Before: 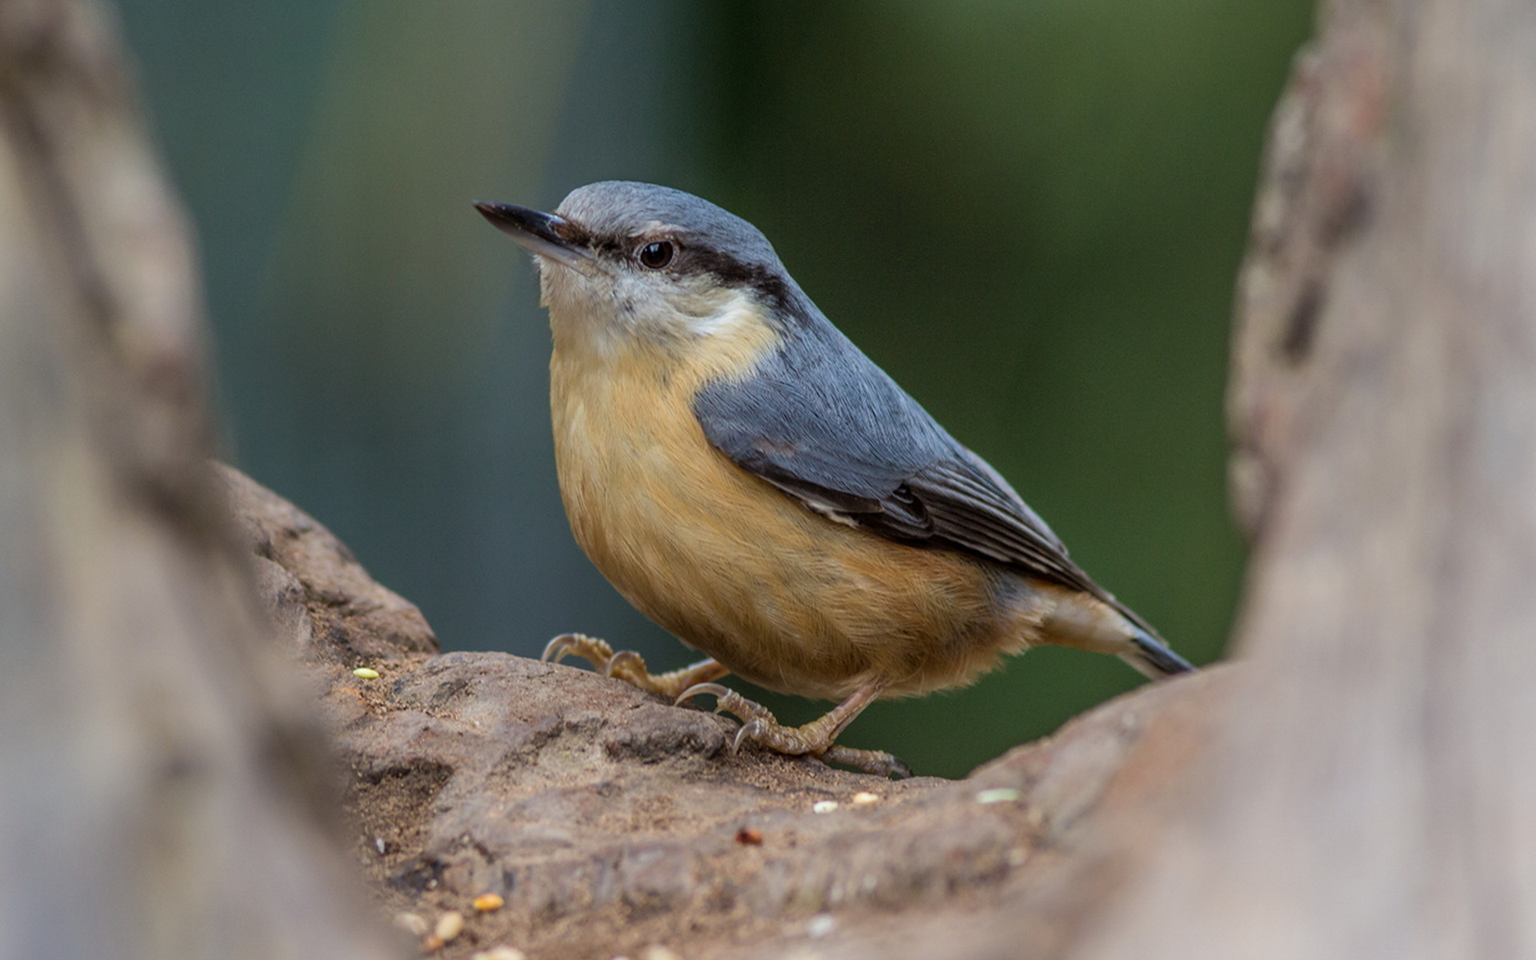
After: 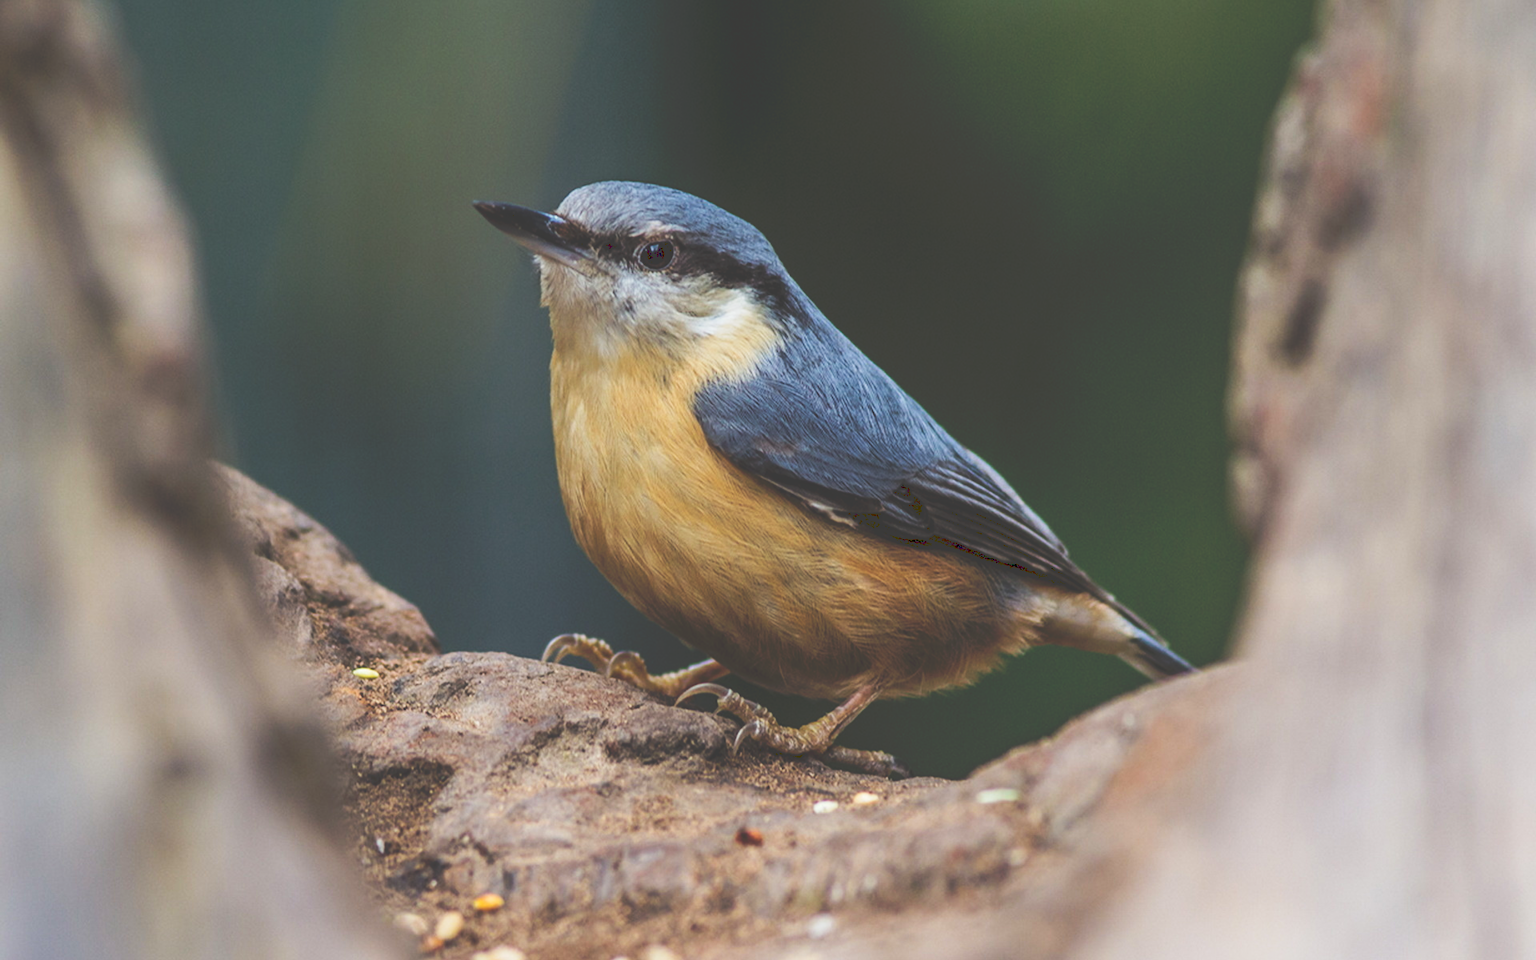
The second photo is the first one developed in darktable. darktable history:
tone curve: curves: ch0 [(0, 0) (0.003, 0.24) (0.011, 0.24) (0.025, 0.24) (0.044, 0.244) (0.069, 0.244) (0.1, 0.252) (0.136, 0.264) (0.177, 0.274) (0.224, 0.284) (0.277, 0.313) (0.335, 0.361) (0.399, 0.415) (0.468, 0.498) (0.543, 0.595) (0.623, 0.695) (0.709, 0.793) (0.801, 0.883) (0.898, 0.942) (1, 1)], preserve colors none
